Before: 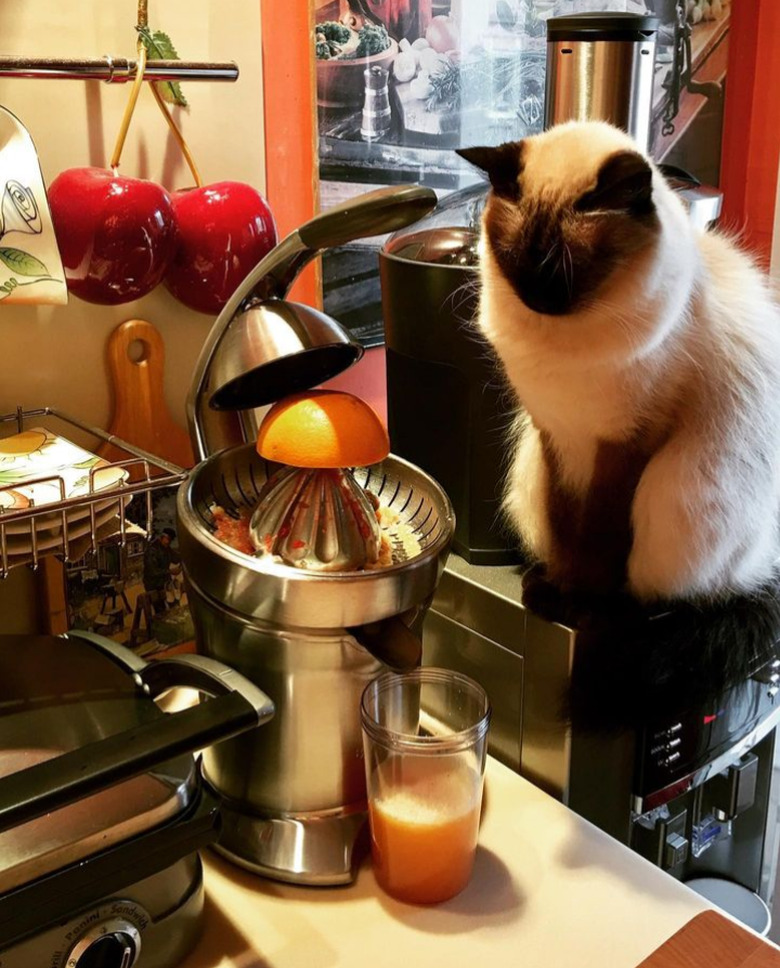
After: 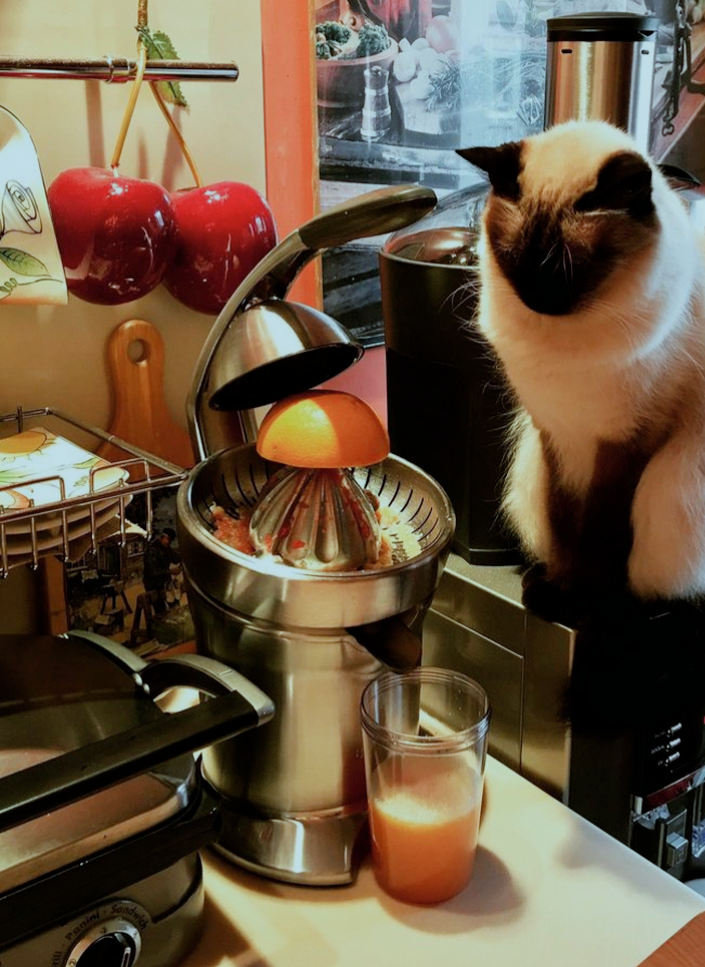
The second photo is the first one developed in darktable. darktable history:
filmic rgb: black relative exposure -8.02 EV, white relative exposure 4 EV, threshold -0.289 EV, transition 3.19 EV, structure ↔ texture 99%, hardness 4.13, contrast 0.93, enable highlight reconstruction true
crop: right 9.519%, bottom 0.021%
color correction: highlights a* -9.93, highlights b* -9.7
